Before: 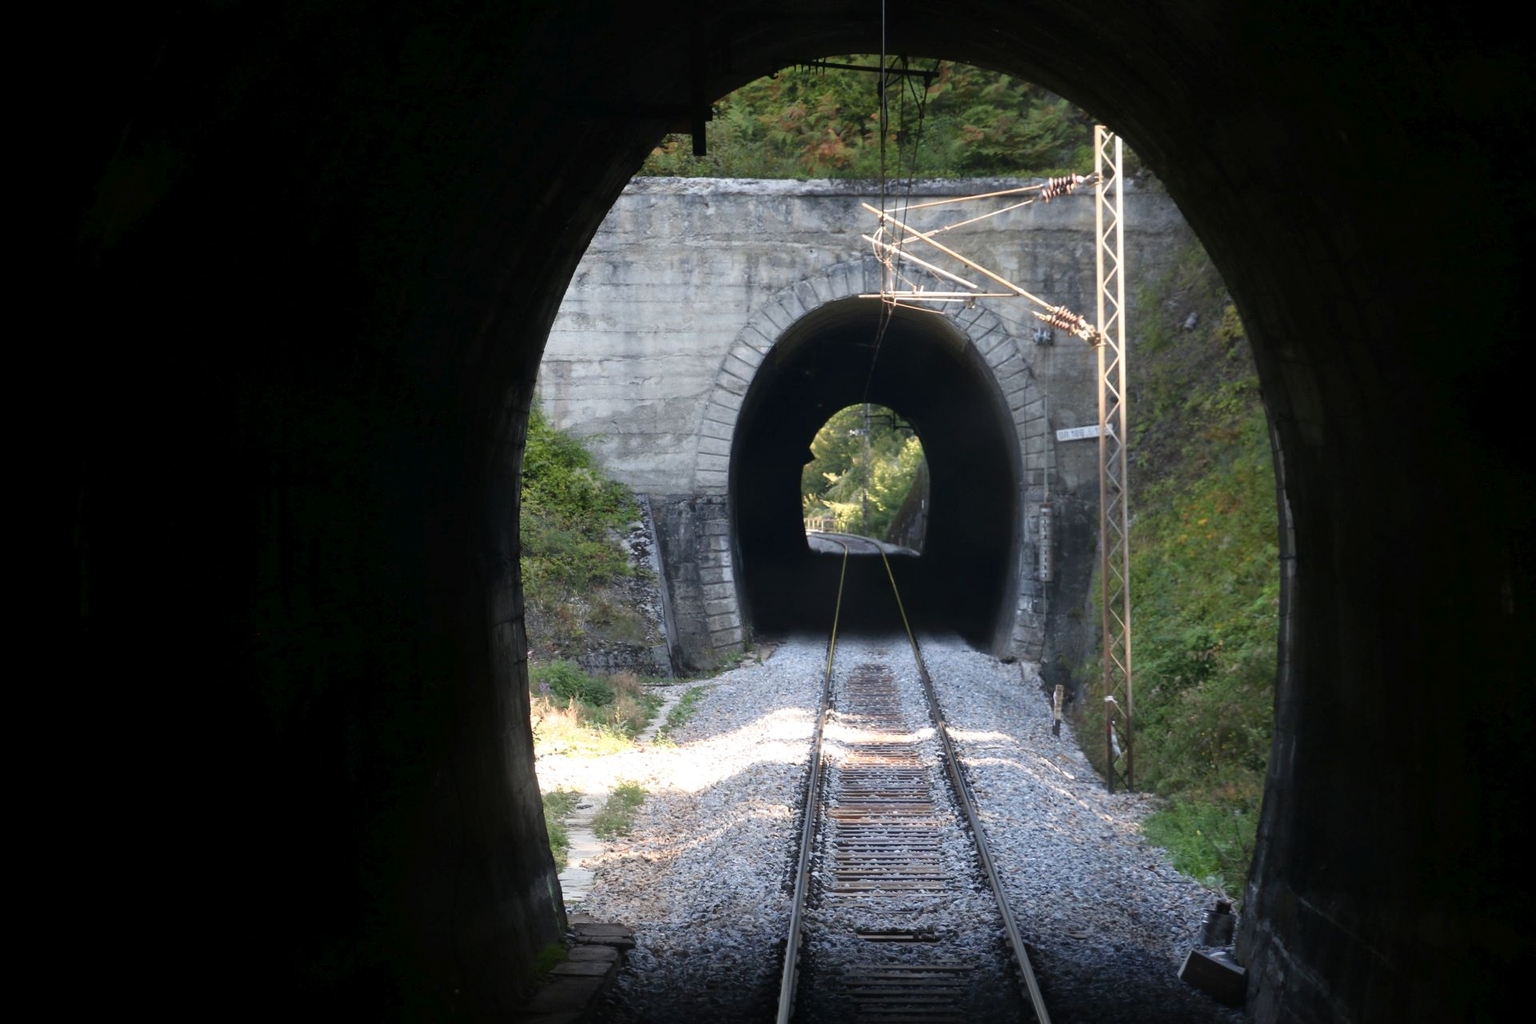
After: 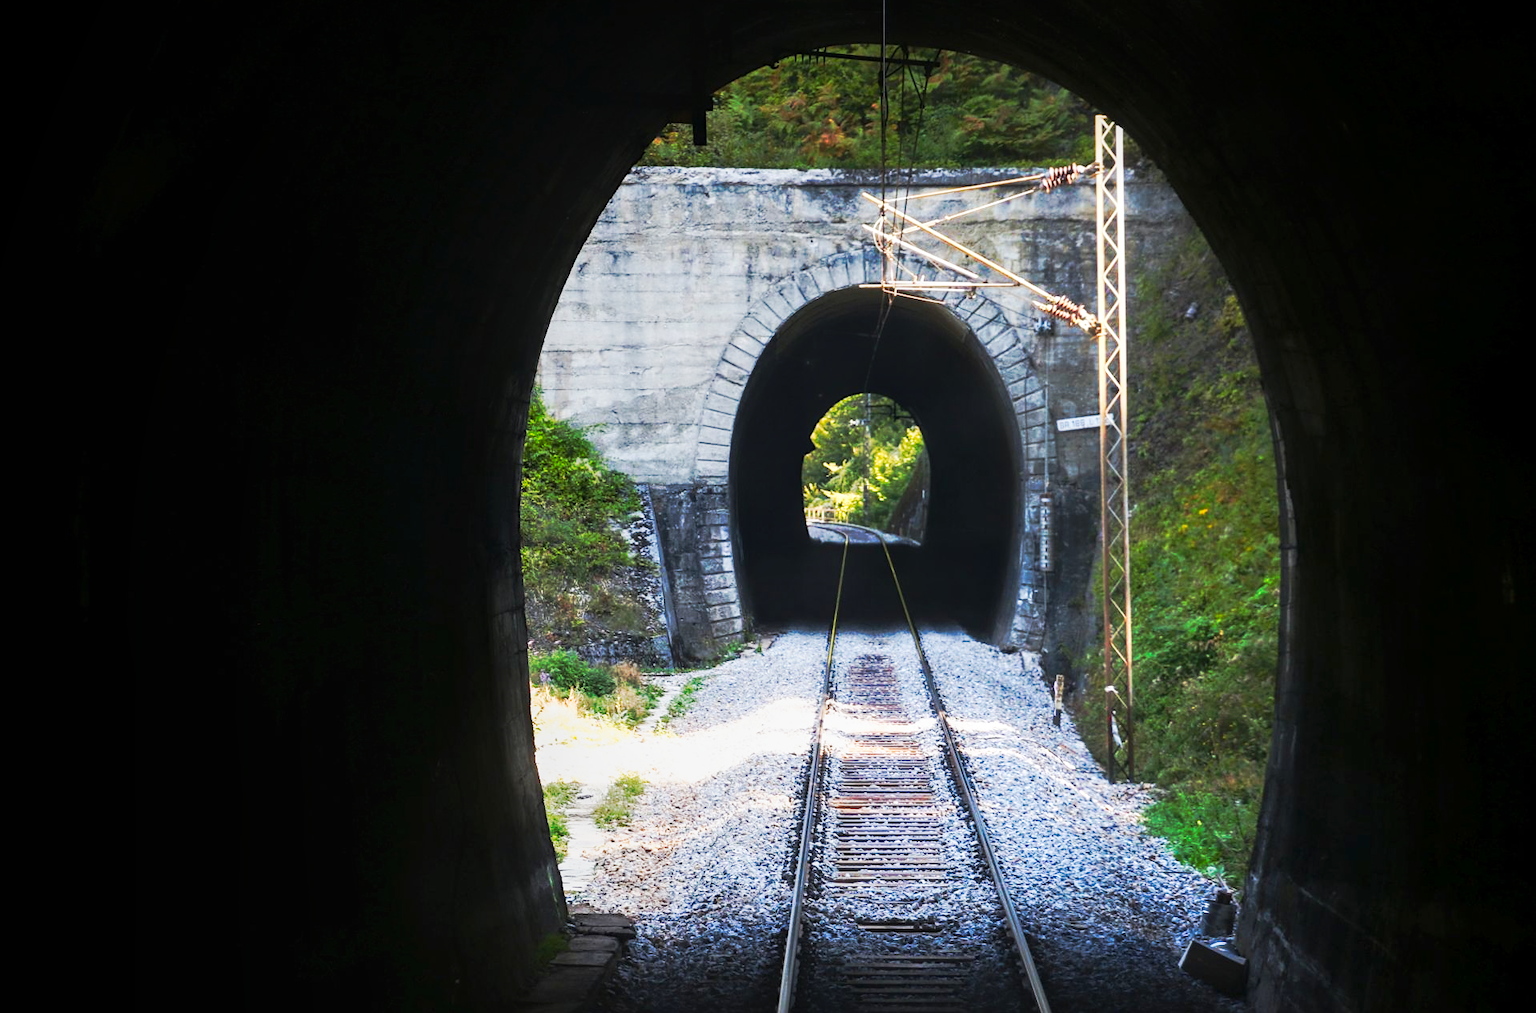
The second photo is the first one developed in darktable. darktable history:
graduated density: on, module defaults
sharpen: amount 0.2
color balance rgb: perceptual saturation grading › global saturation 20%, global vibrance 20%
crop: top 1.049%, right 0.001%
exposure: exposure 0.367 EV, compensate highlight preservation false
contrast equalizer: octaves 7, y [[0.6 ×6], [0.55 ×6], [0 ×6], [0 ×6], [0 ×6]], mix -0.3
tone curve: curves: ch0 [(0, 0) (0.003, 0.003) (0.011, 0.008) (0.025, 0.018) (0.044, 0.04) (0.069, 0.062) (0.1, 0.09) (0.136, 0.121) (0.177, 0.158) (0.224, 0.197) (0.277, 0.255) (0.335, 0.314) (0.399, 0.391) (0.468, 0.496) (0.543, 0.683) (0.623, 0.801) (0.709, 0.883) (0.801, 0.94) (0.898, 0.984) (1, 1)], preserve colors none
local contrast: on, module defaults
